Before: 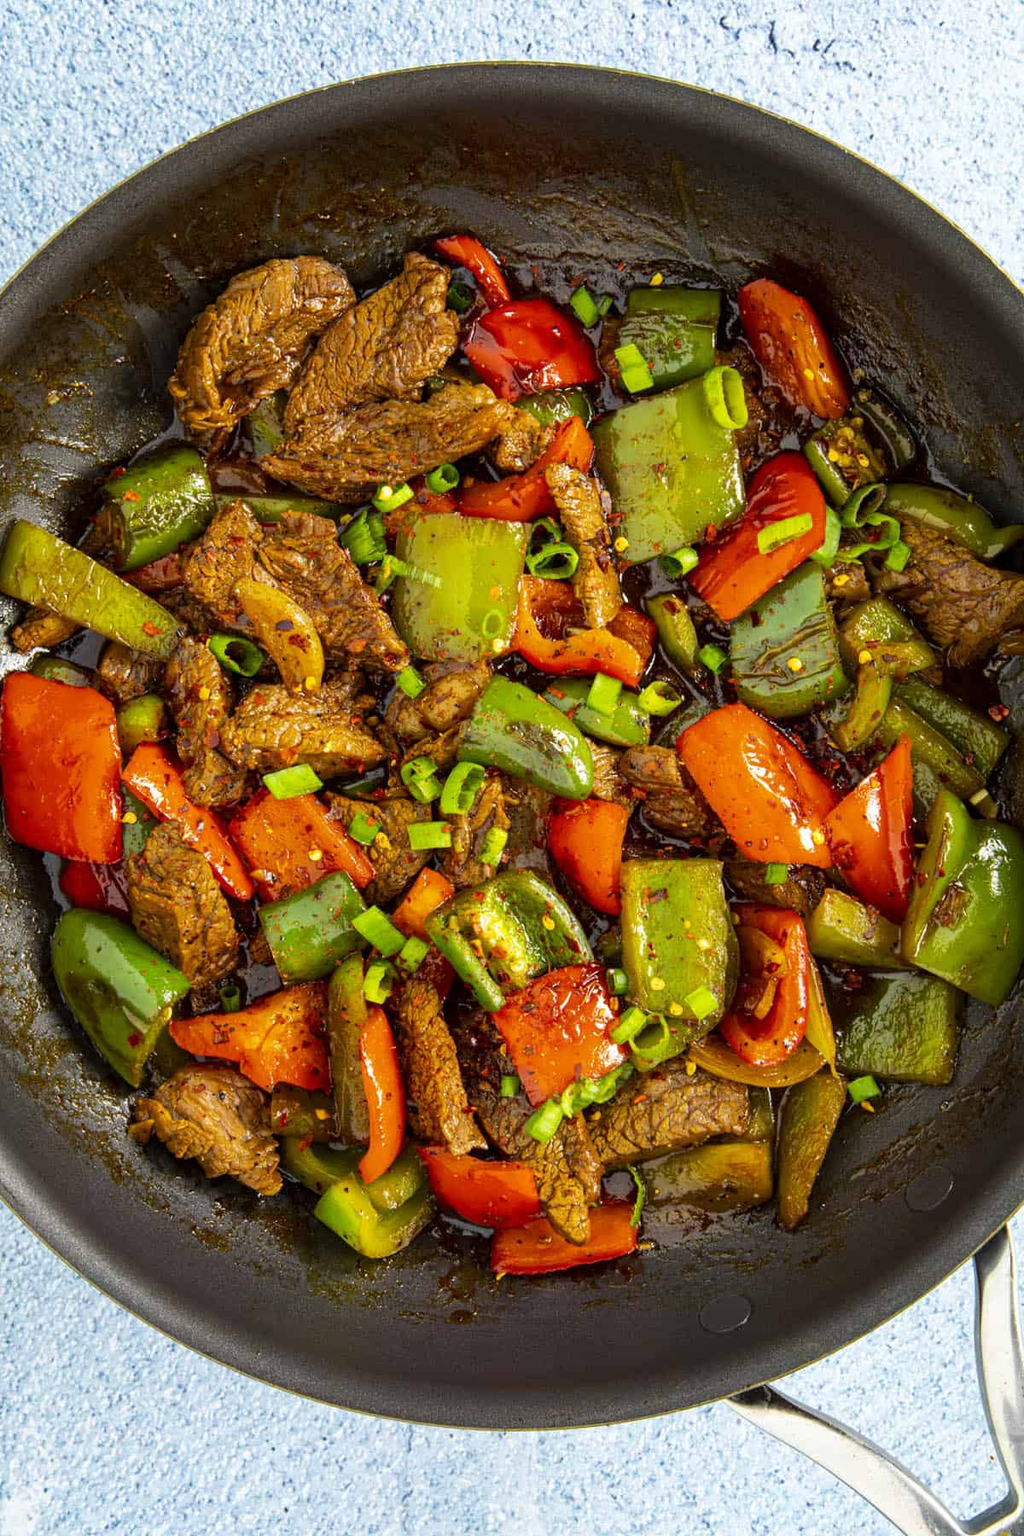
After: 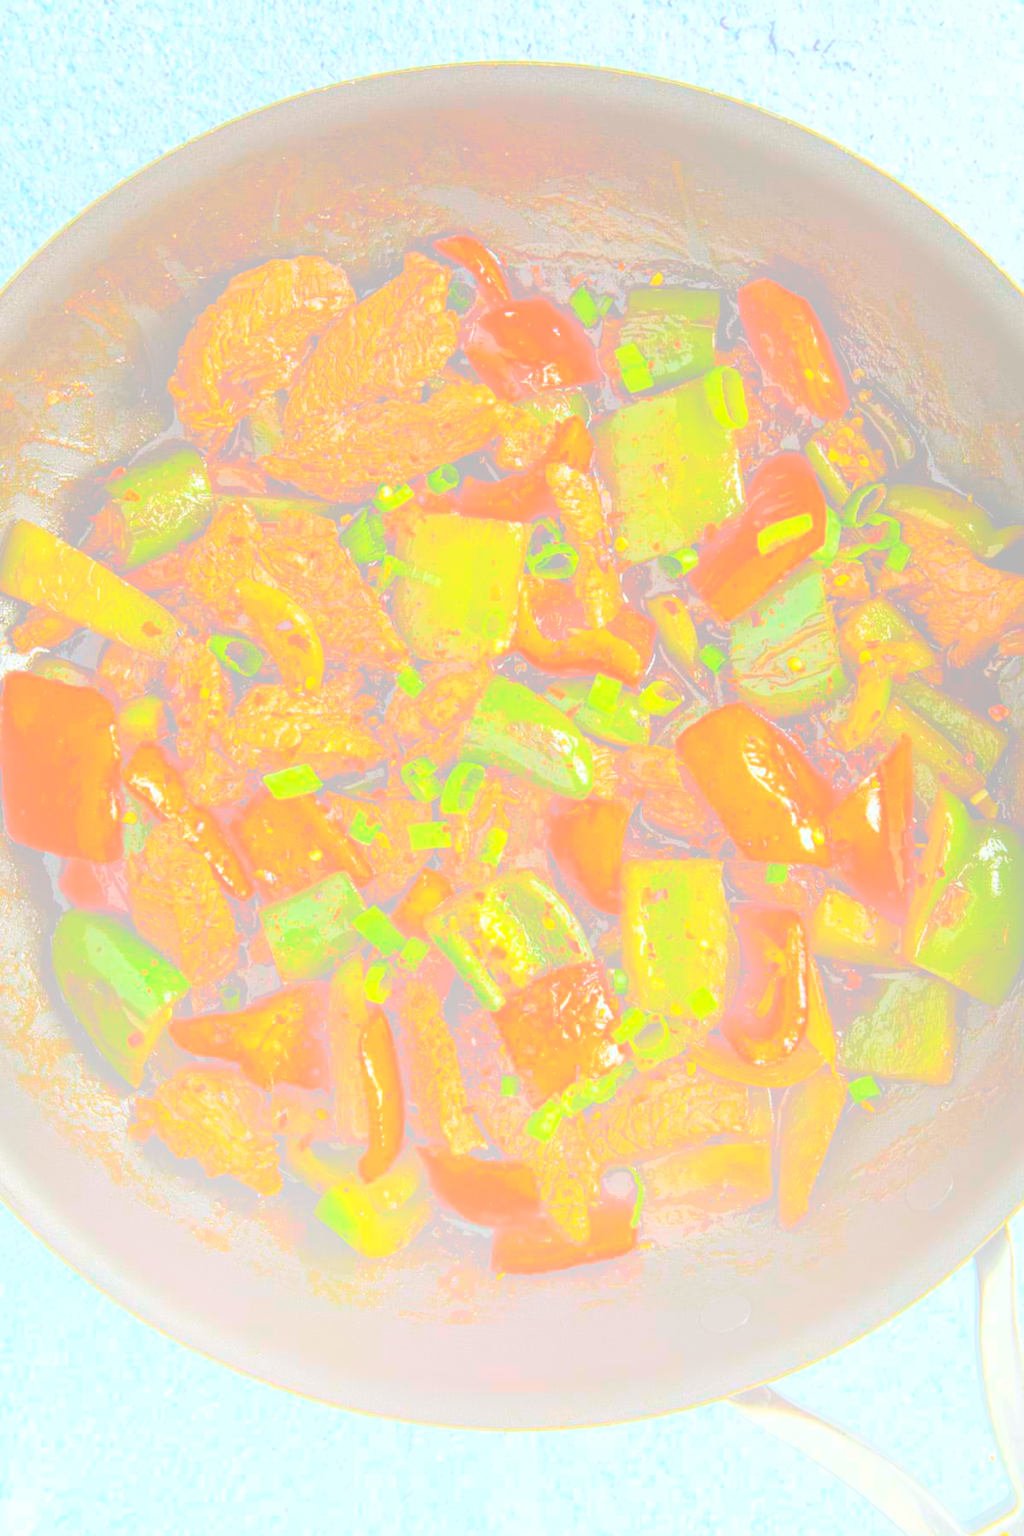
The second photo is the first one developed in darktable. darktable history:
white balance: red 0.978, blue 0.999
bloom: size 85%, threshold 5%, strength 85%
